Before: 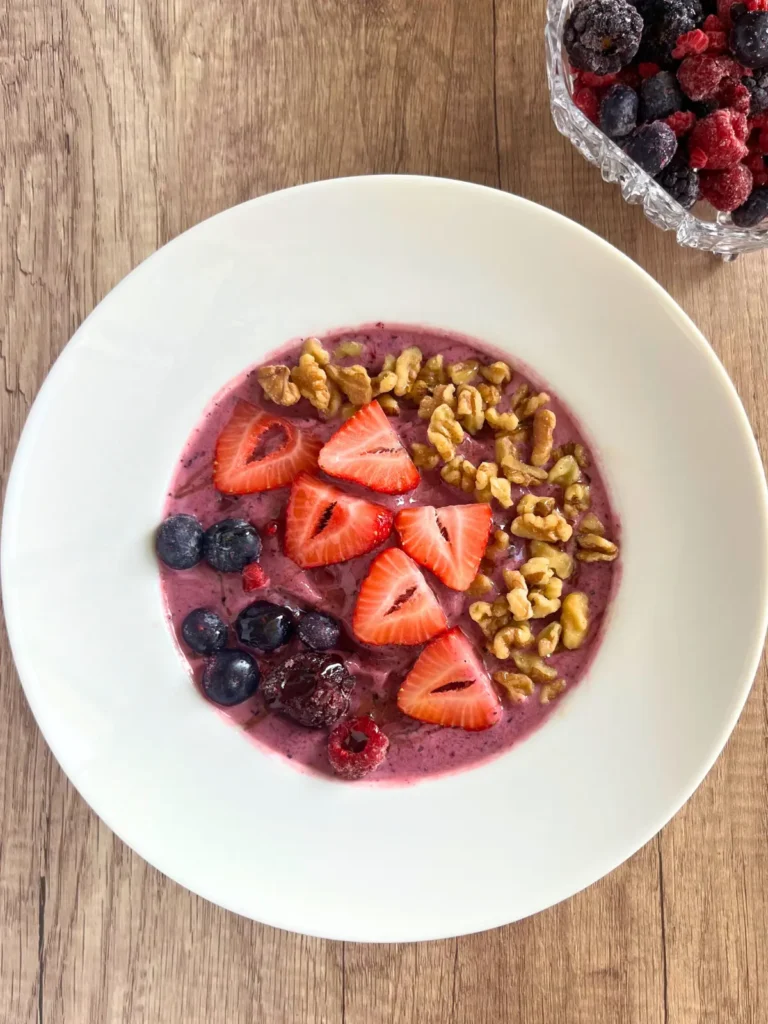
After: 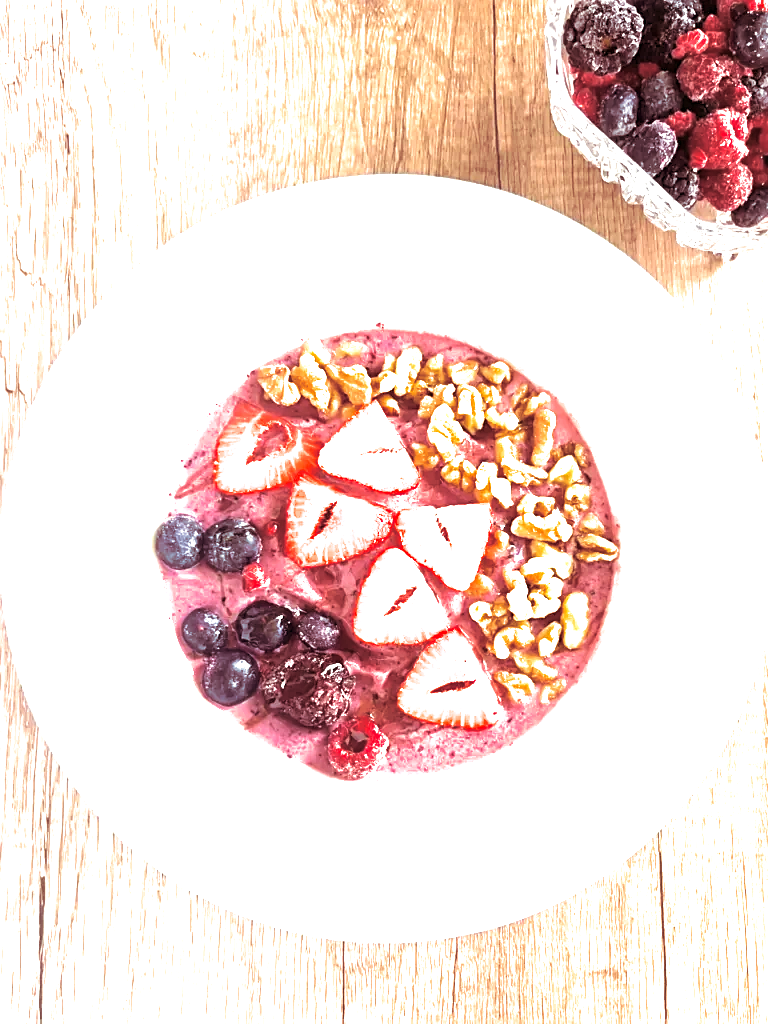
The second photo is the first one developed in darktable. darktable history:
split-toning: on, module defaults
sharpen: on, module defaults
exposure: black level correction 0, exposure 2 EV, compensate highlight preservation false
